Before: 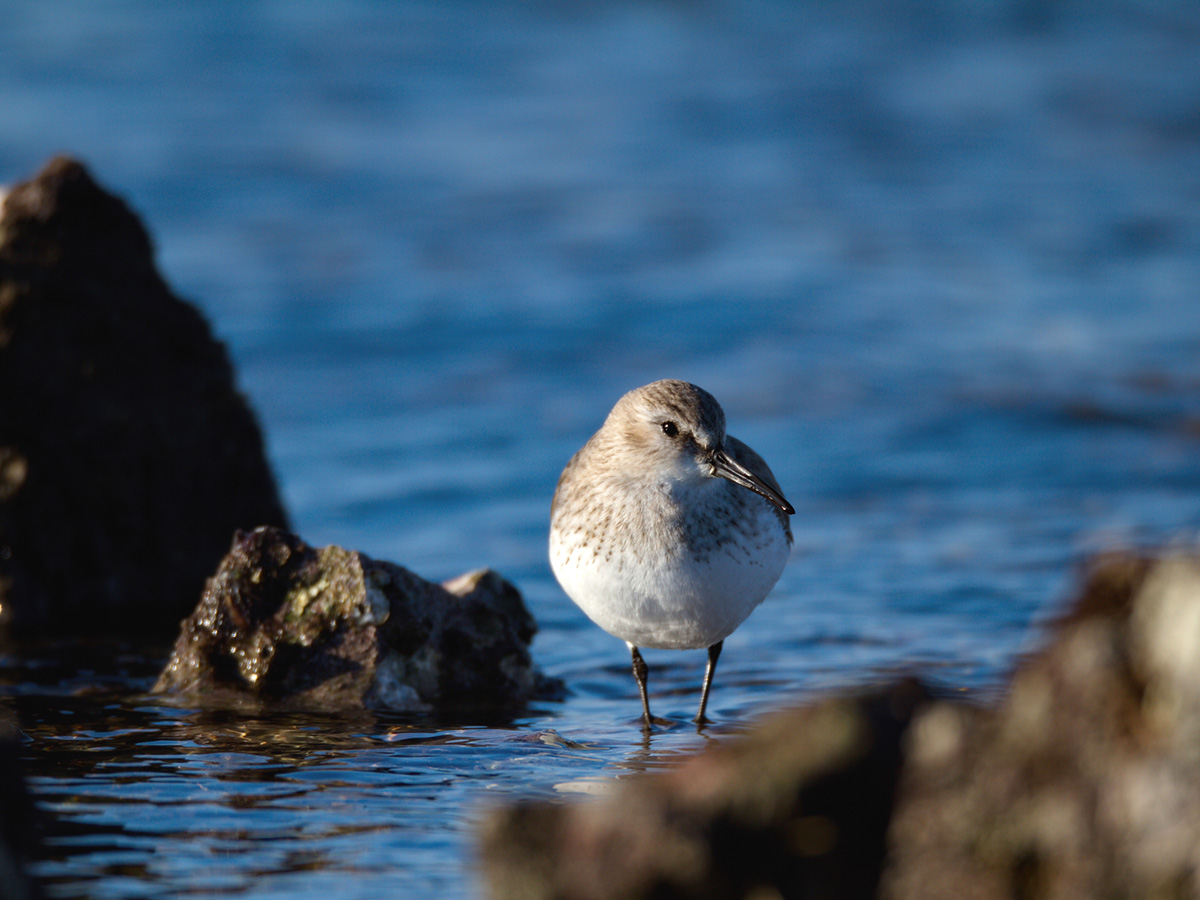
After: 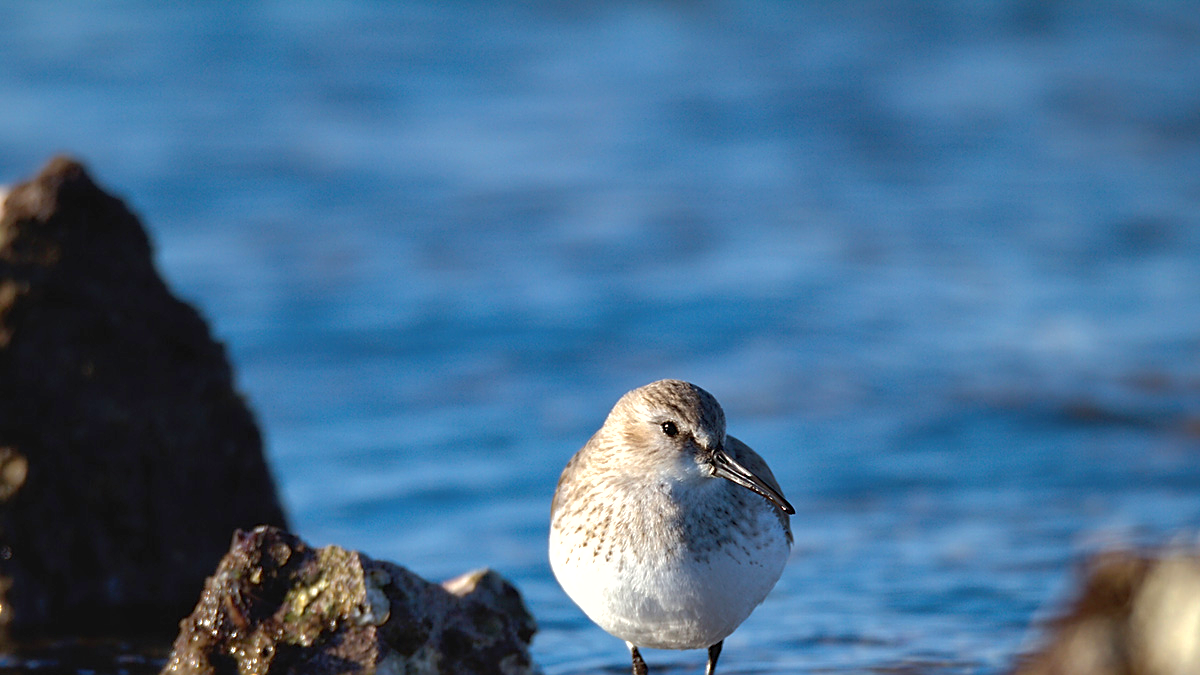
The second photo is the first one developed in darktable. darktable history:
sharpen: on, module defaults
exposure: black level correction 0.001, exposure 0.5 EV, compensate exposure bias true, compensate highlight preservation false
crop: bottom 24.967%
shadows and highlights: on, module defaults
